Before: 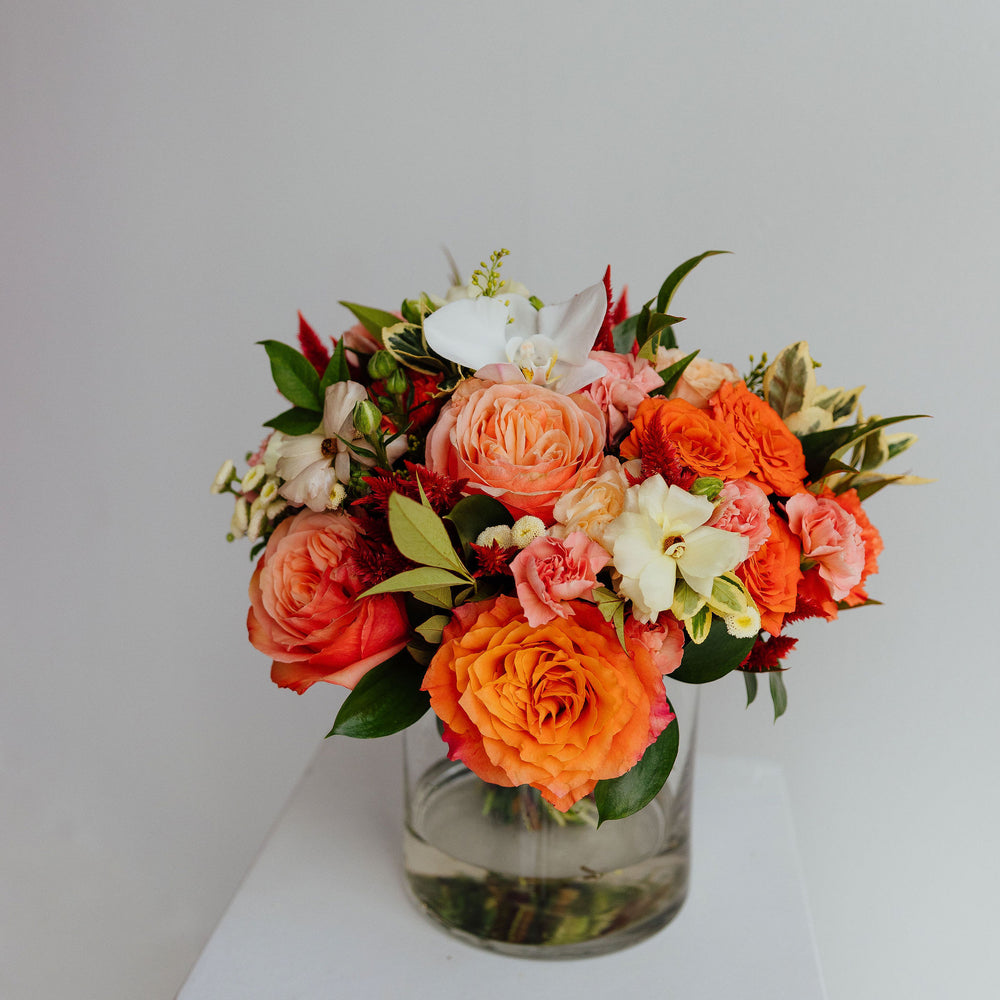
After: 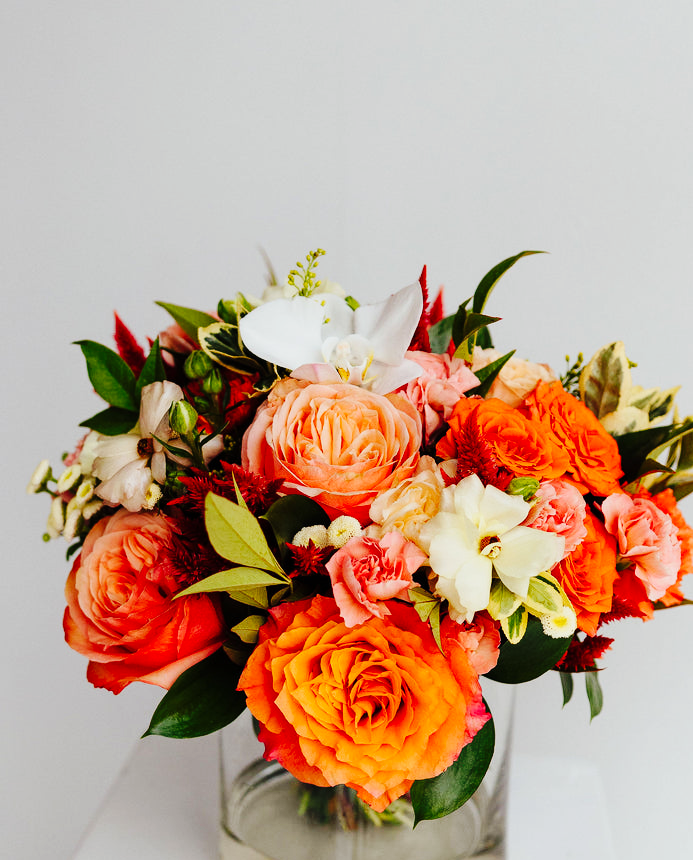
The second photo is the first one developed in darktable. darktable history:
base curve: curves: ch0 [(0, 0) (0.036, 0.025) (0.121, 0.166) (0.206, 0.329) (0.605, 0.79) (1, 1)], preserve colors none
crop: left 18.479%, right 12.2%, bottom 13.971%
